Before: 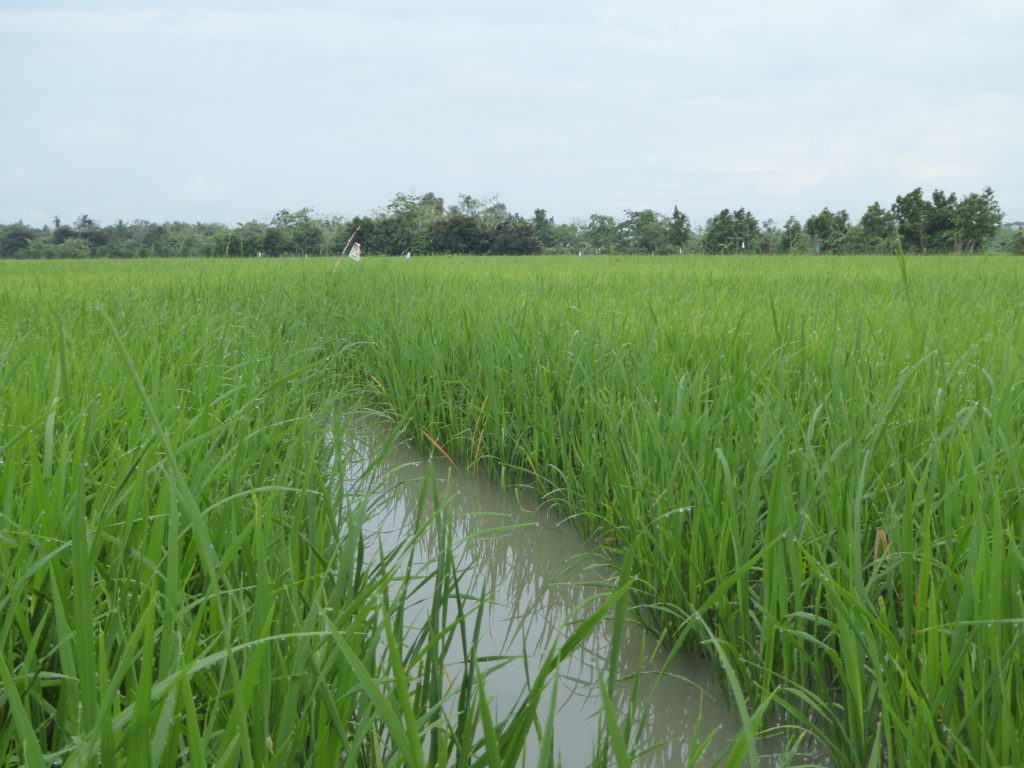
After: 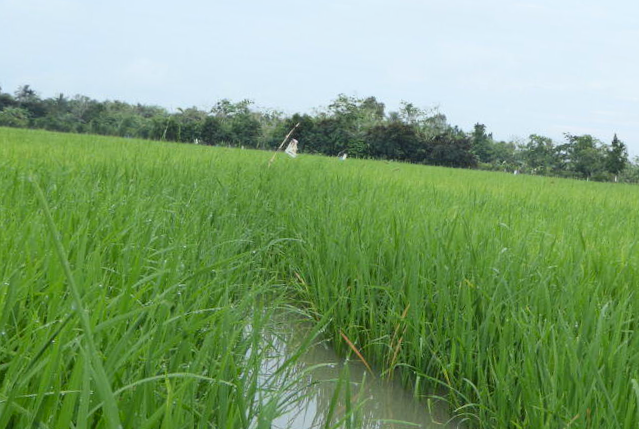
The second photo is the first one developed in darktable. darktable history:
crop and rotate: angle -5.62°, left 2.272%, top 6.835%, right 27.408%, bottom 30.192%
contrast brightness saturation: contrast 0.148, brightness -0.009, saturation 0.095
